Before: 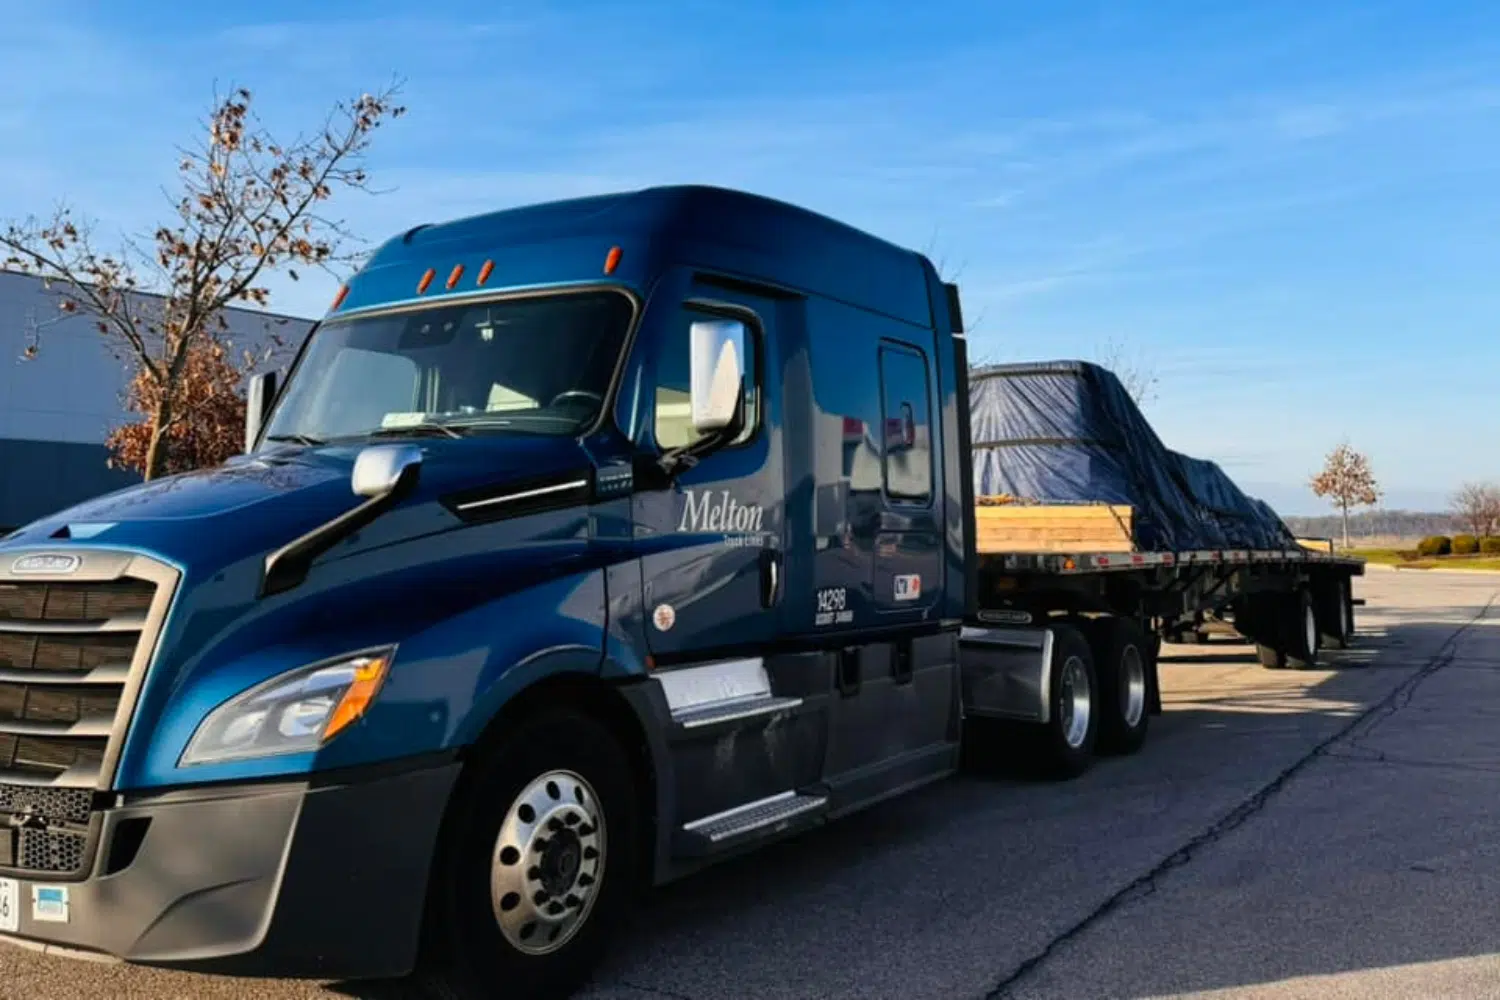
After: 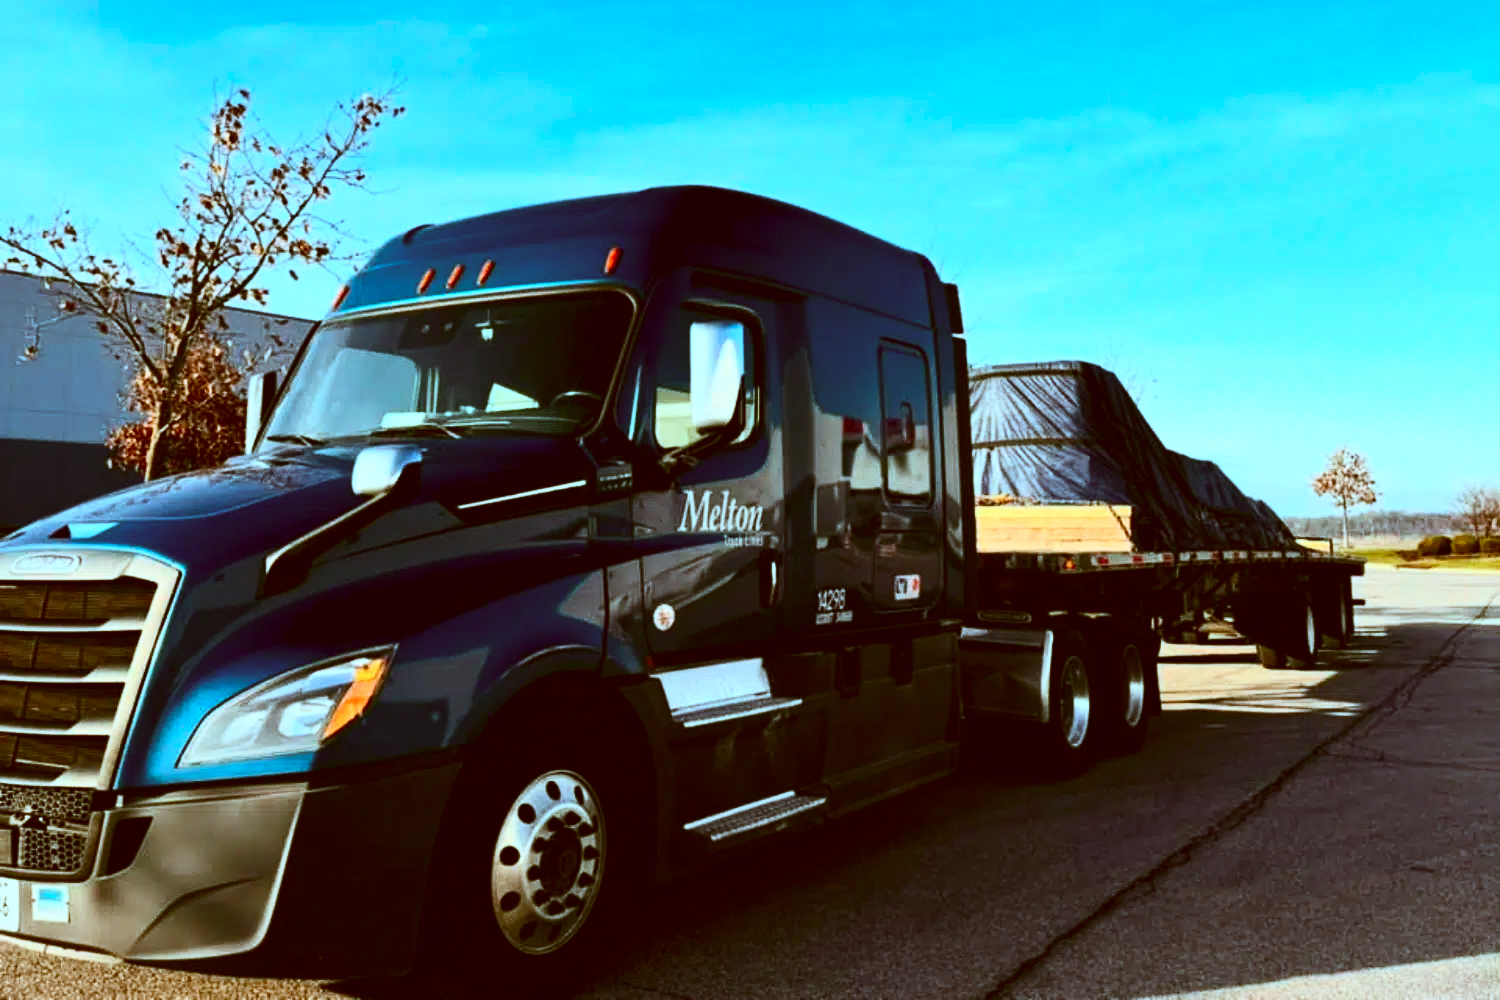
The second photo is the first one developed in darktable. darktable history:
contrast brightness saturation: contrast 0.4, brightness 0.1, saturation 0.21
color correction: highlights a* -14.62, highlights b* -16.22, shadows a* 10.12, shadows b* 29.4
